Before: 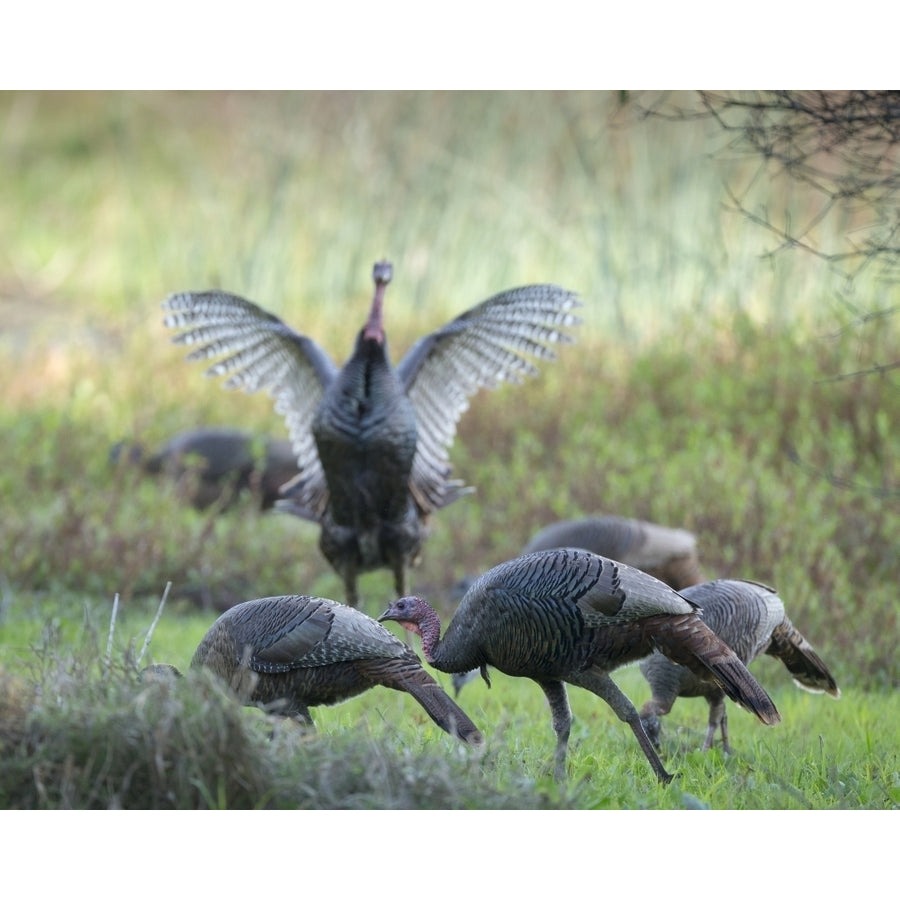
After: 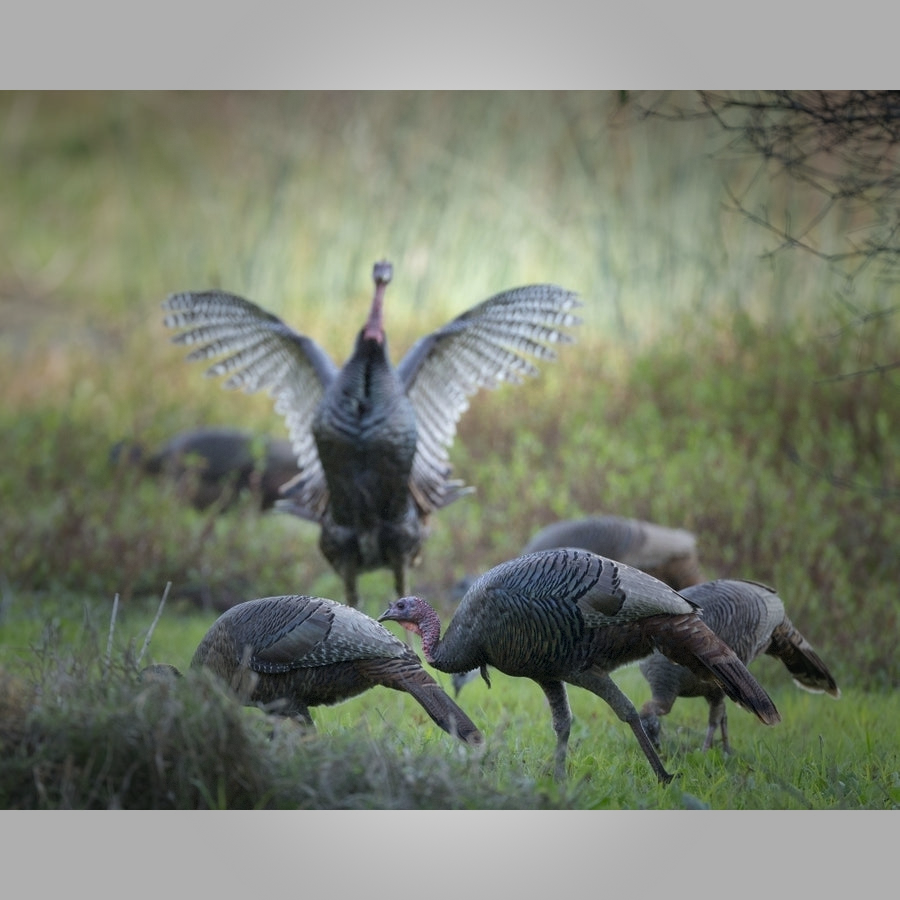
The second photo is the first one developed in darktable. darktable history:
vignetting: fall-off start 16.62%, fall-off radius 99.57%, brightness -0.574, saturation 0, width/height ratio 0.713, dithering 8-bit output
